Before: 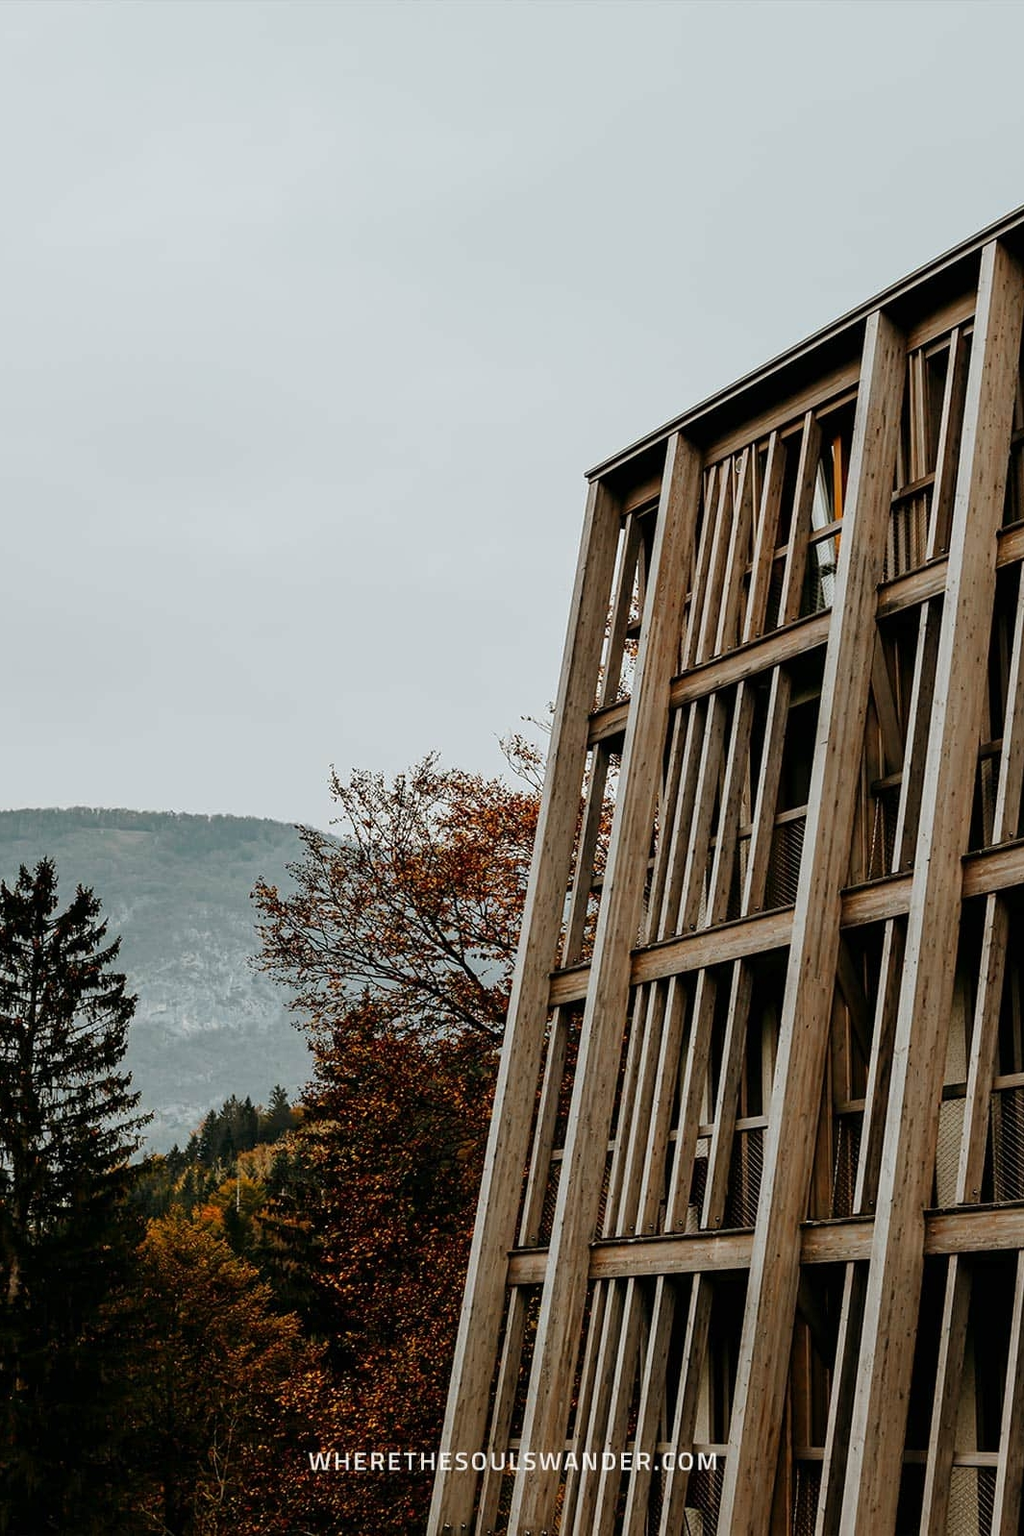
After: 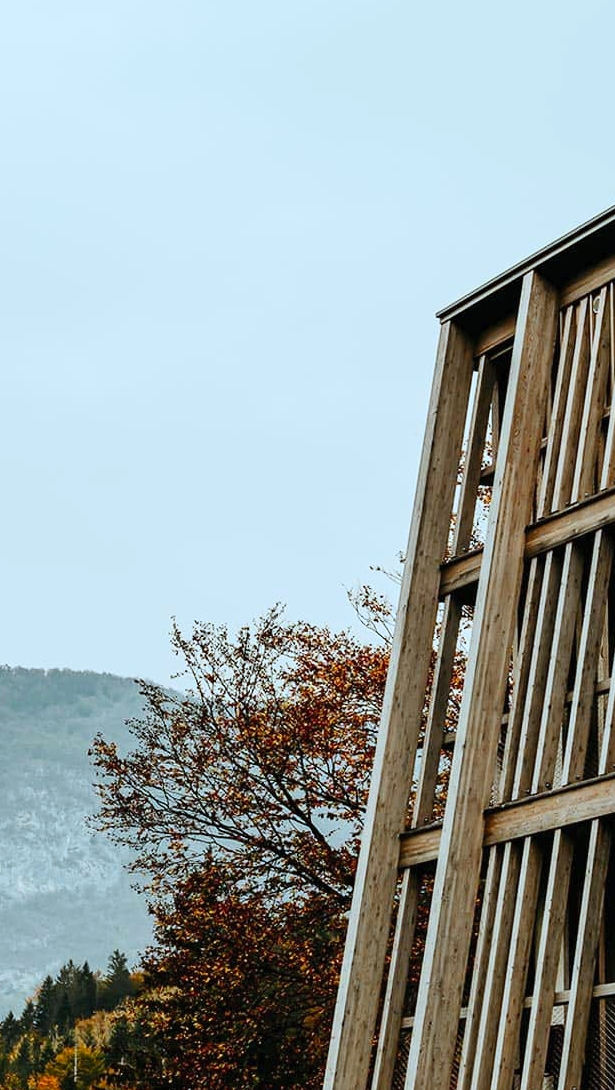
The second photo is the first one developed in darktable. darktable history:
white balance: red 0.925, blue 1.046
crop: left 16.202%, top 11.208%, right 26.045%, bottom 20.557%
contrast brightness saturation: contrast 0.2, brightness 0.16, saturation 0.22
